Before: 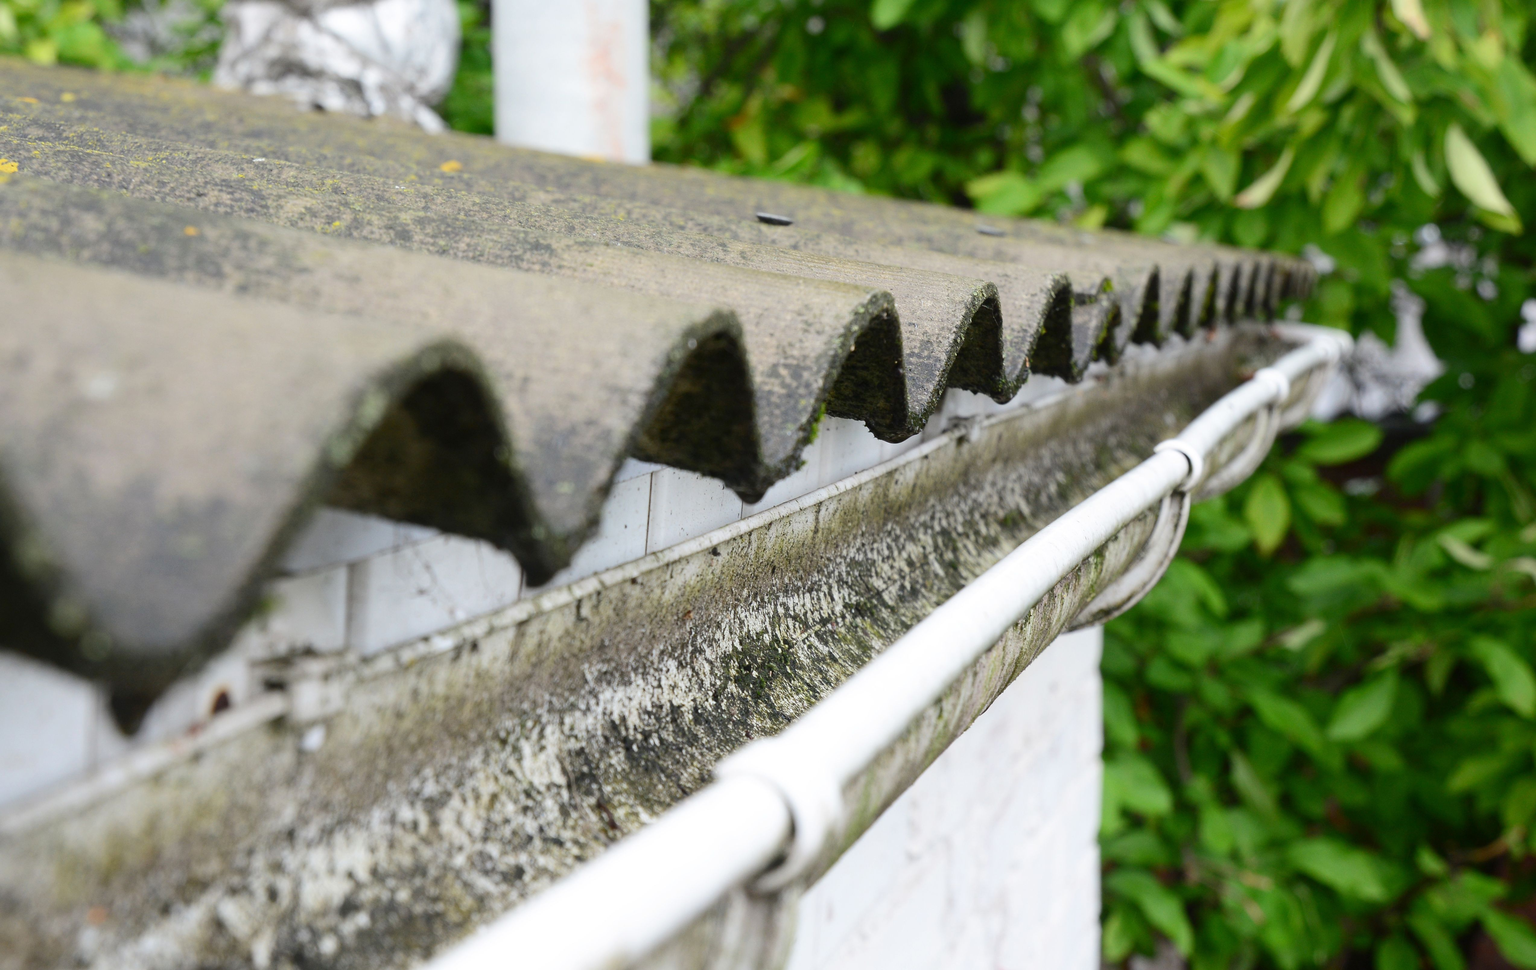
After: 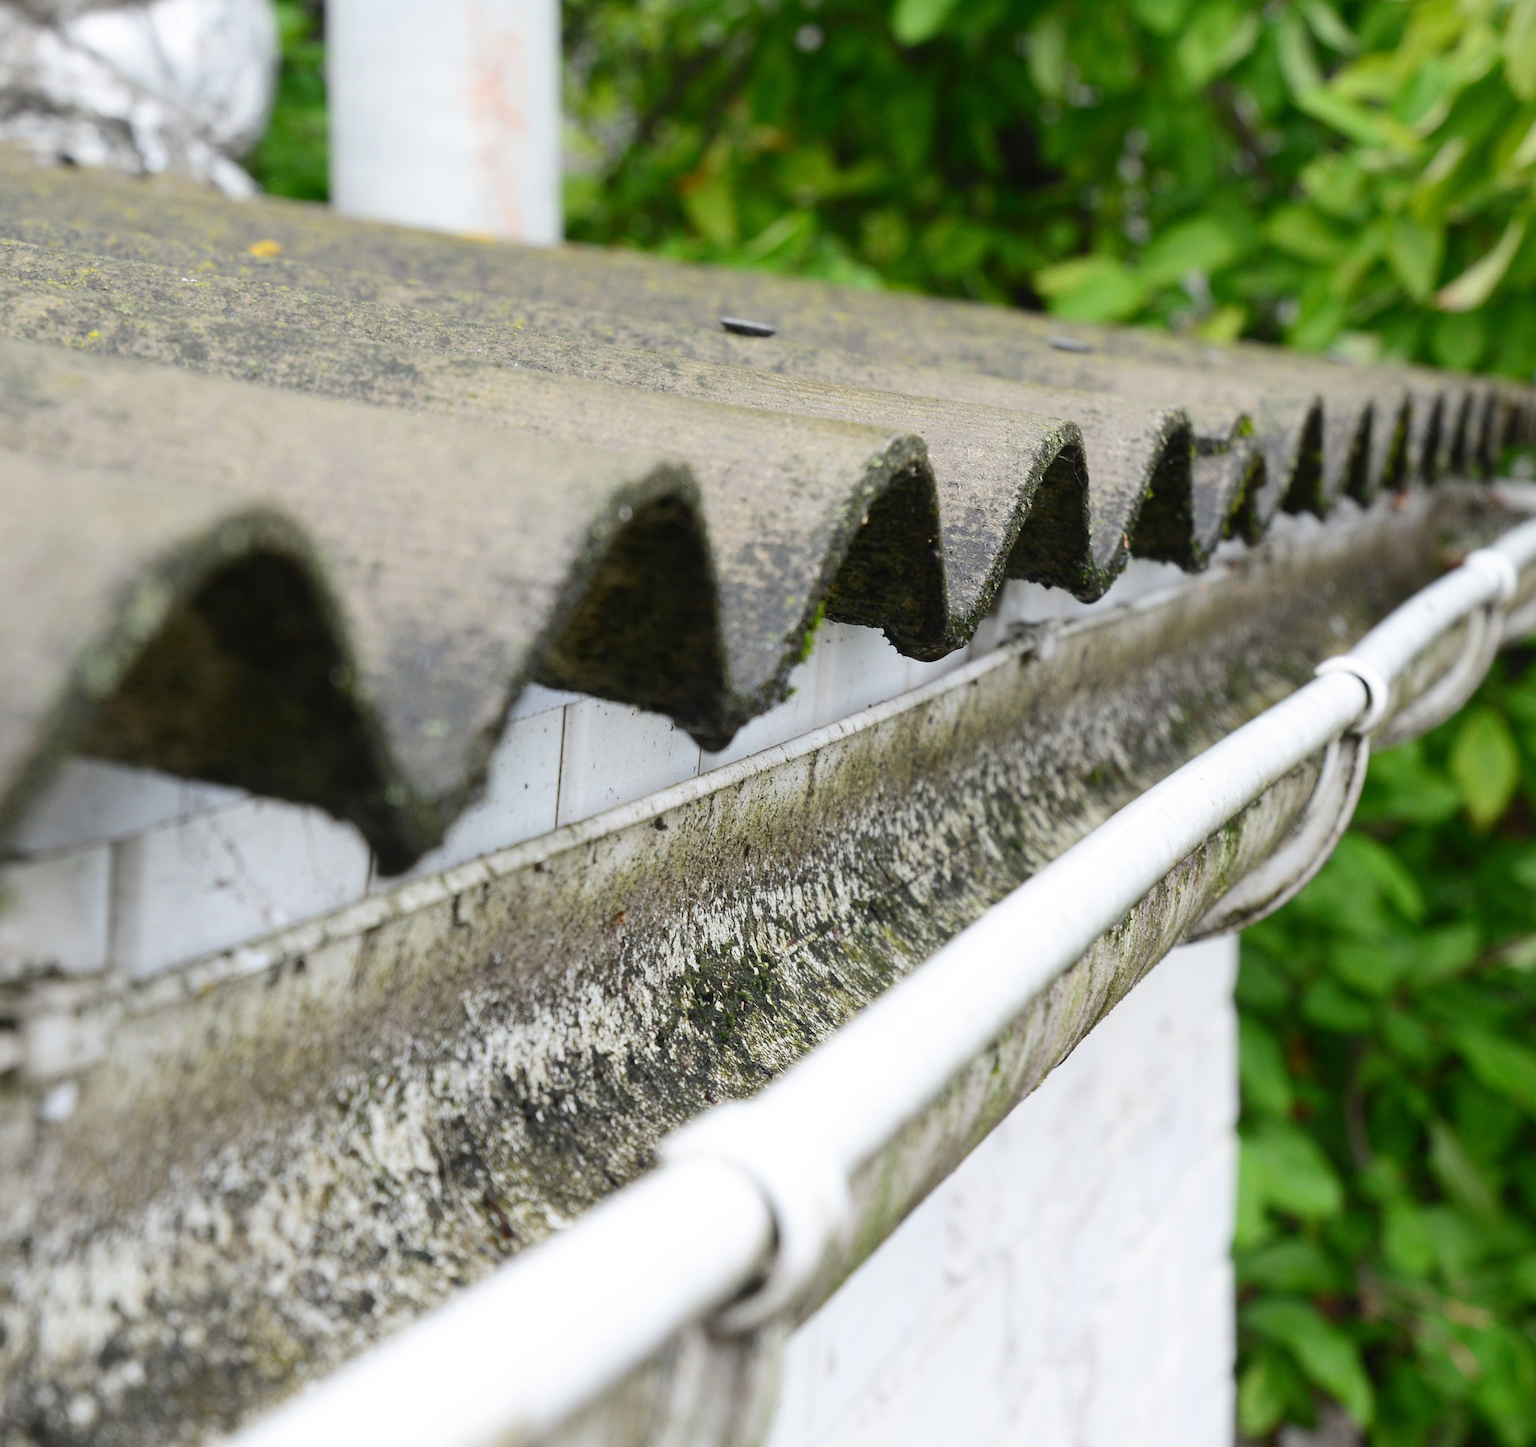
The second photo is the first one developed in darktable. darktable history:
crop and rotate: left 17.829%, right 15.187%
